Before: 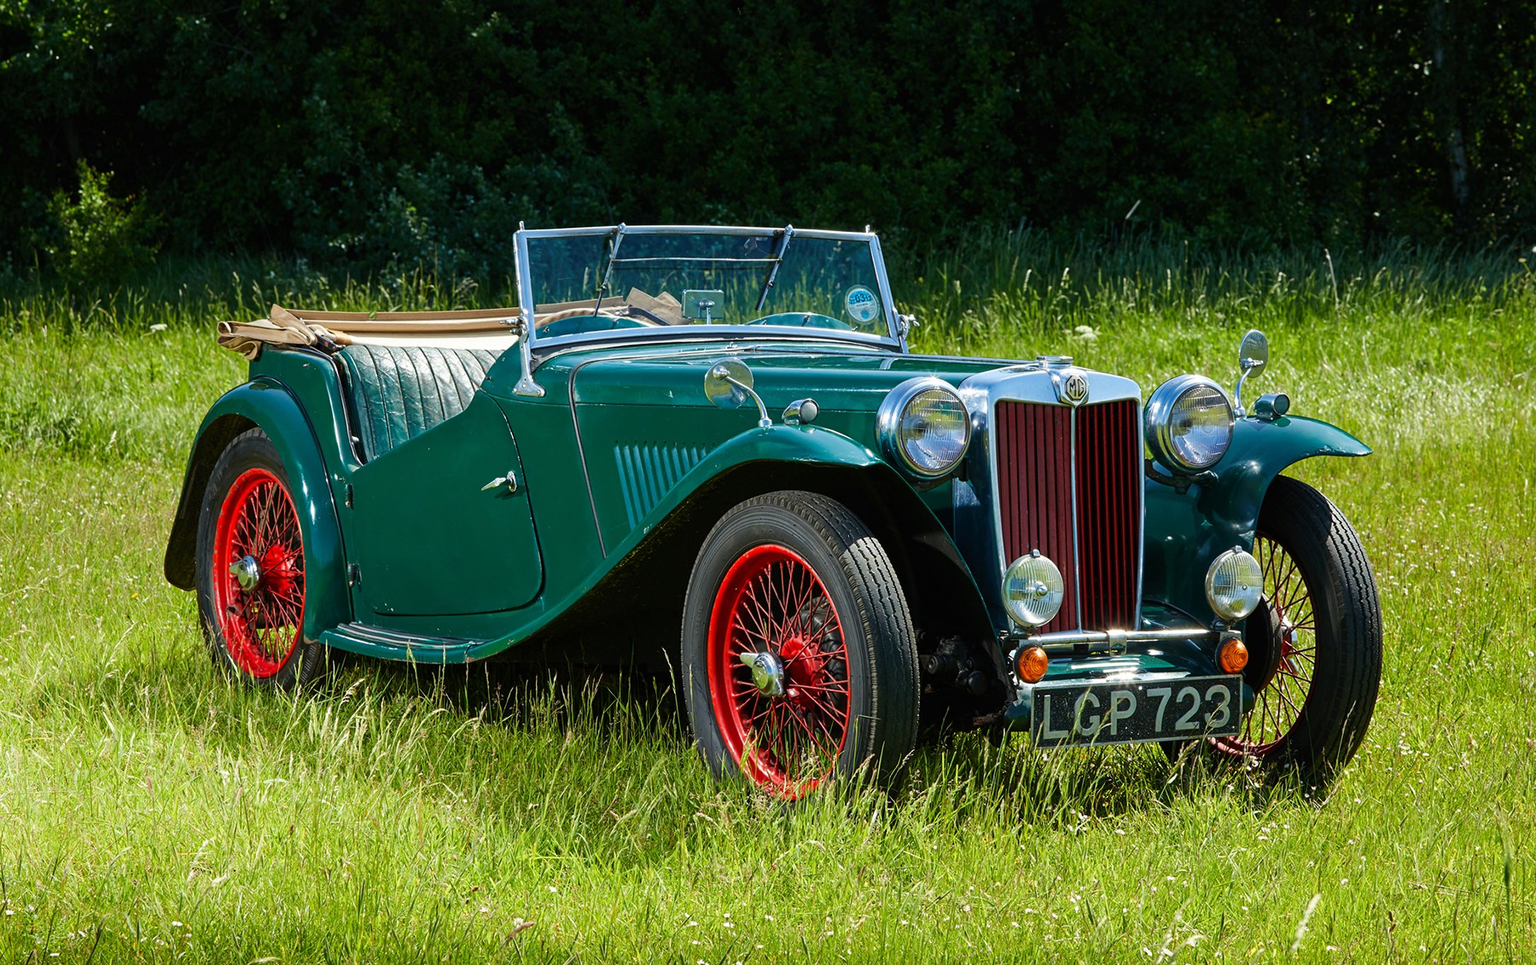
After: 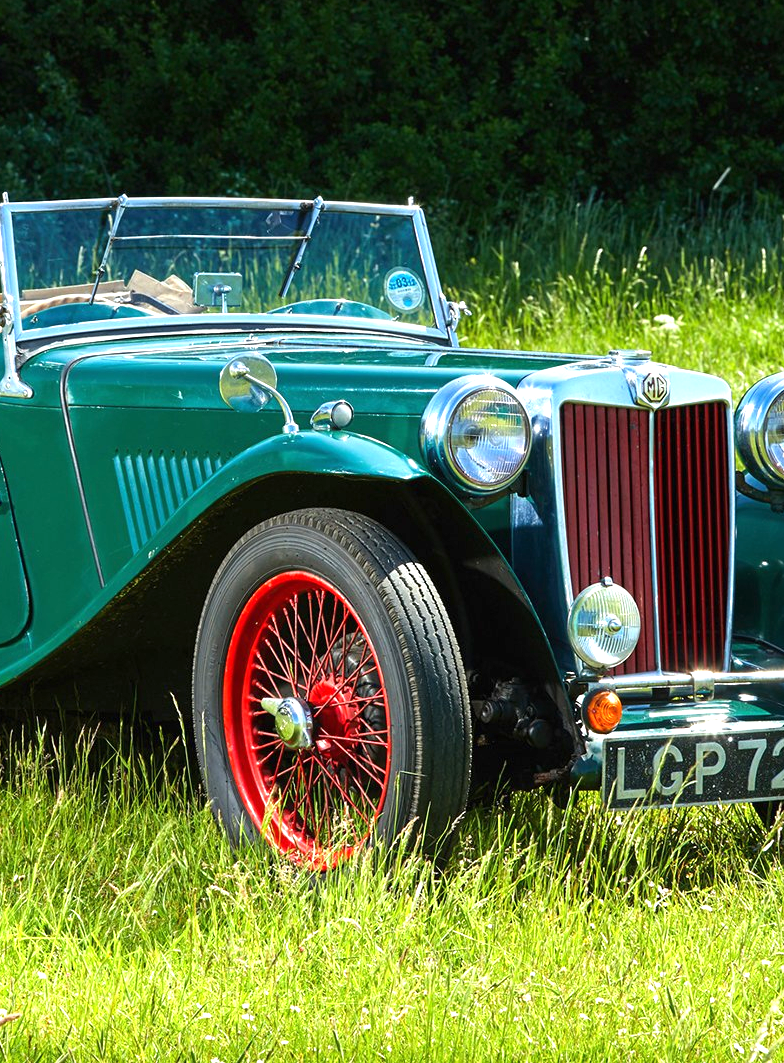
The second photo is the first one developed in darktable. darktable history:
crop: left 33.696%, top 5.989%, right 22.722%
exposure: black level correction 0, exposure 0.952 EV, compensate highlight preservation false
